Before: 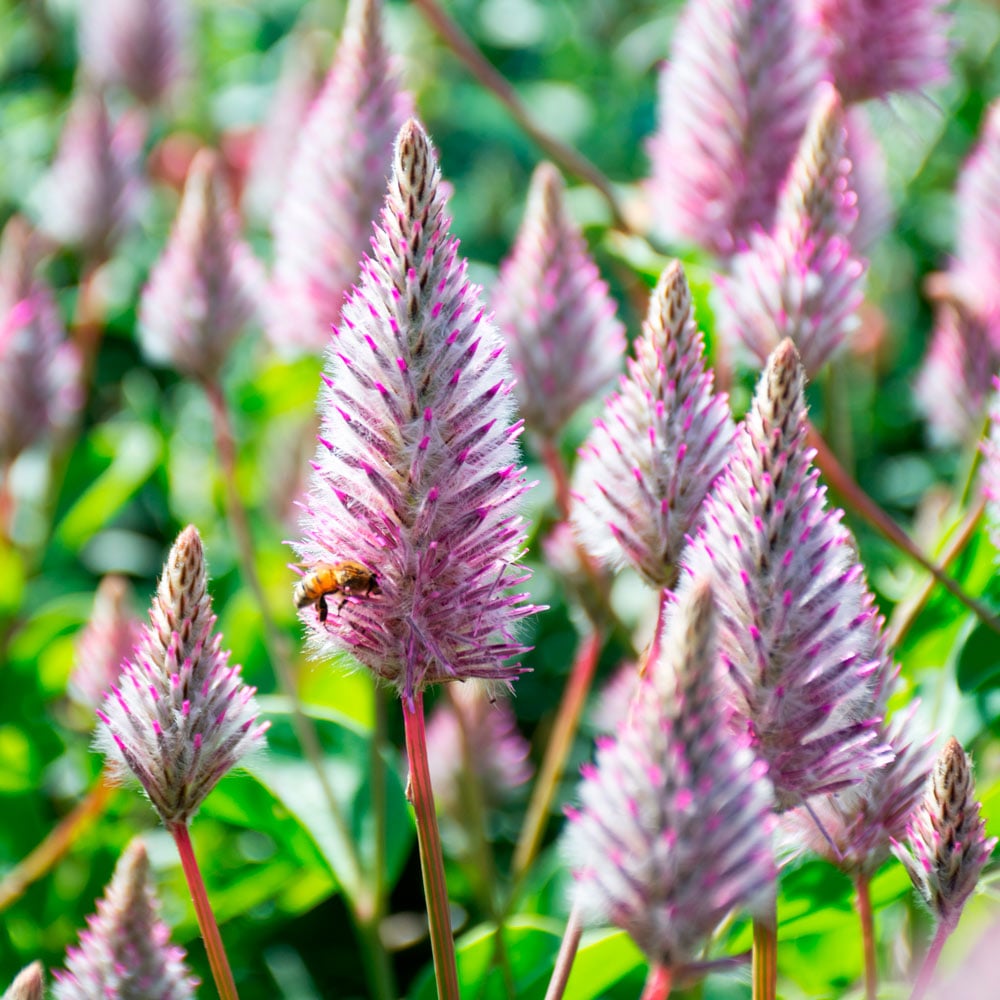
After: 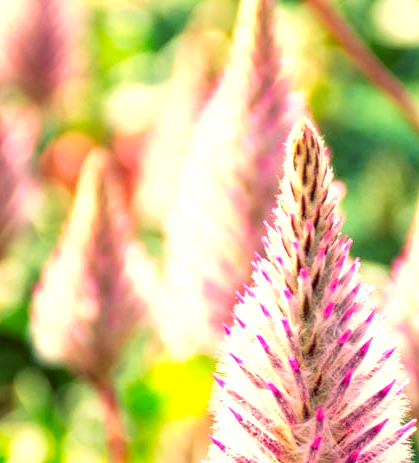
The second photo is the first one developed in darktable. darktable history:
crop and rotate: left 10.817%, top 0.062%, right 47.194%, bottom 53.626%
white balance: red 1.188, blue 1.11
local contrast: on, module defaults
velvia: on, module defaults
exposure: exposure 0.6 EV, compensate highlight preservation false
contrast brightness saturation: contrast 0.01, saturation -0.05
color correction: highlights a* -0.482, highlights b* 40, shadows a* 9.8, shadows b* -0.161
